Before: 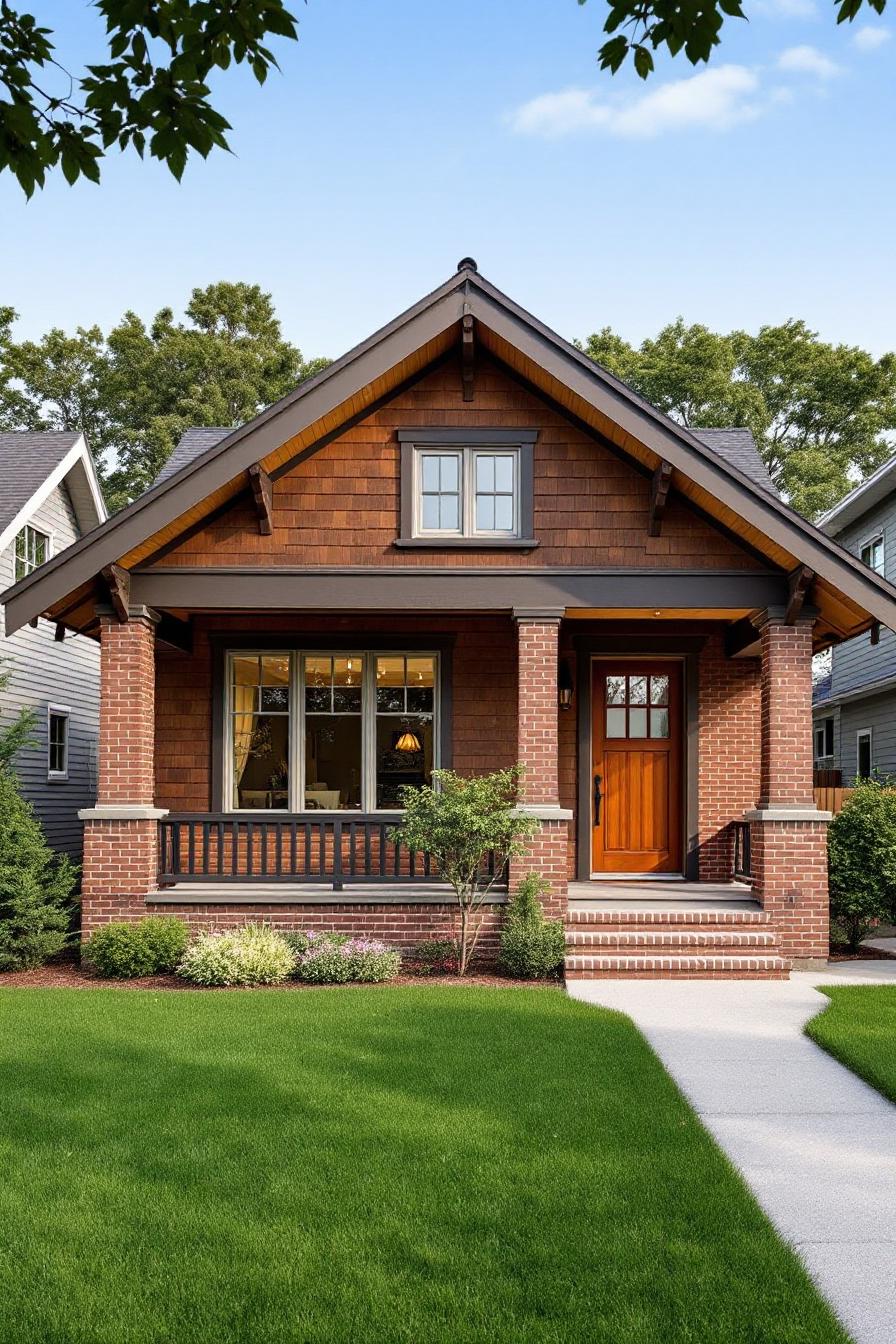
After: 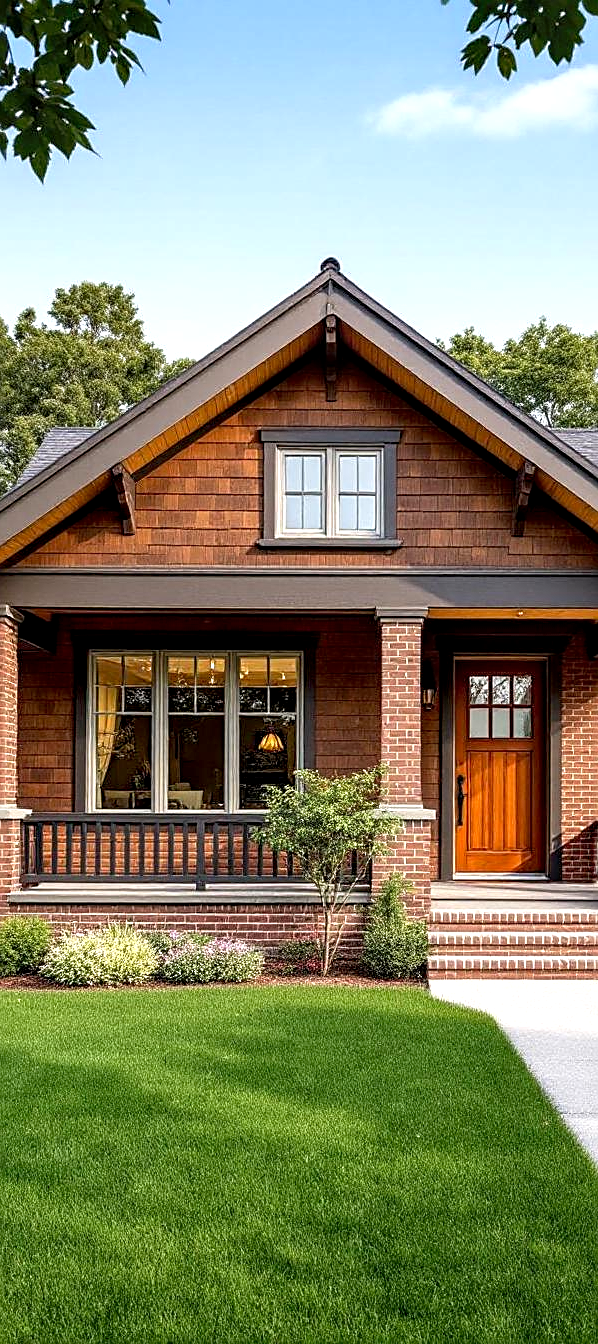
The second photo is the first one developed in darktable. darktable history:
crop: left 15.388%, right 17.762%
sharpen: amount 0.49
exposure: black level correction 0.005, exposure 0.419 EV, compensate highlight preservation false
local contrast: on, module defaults
